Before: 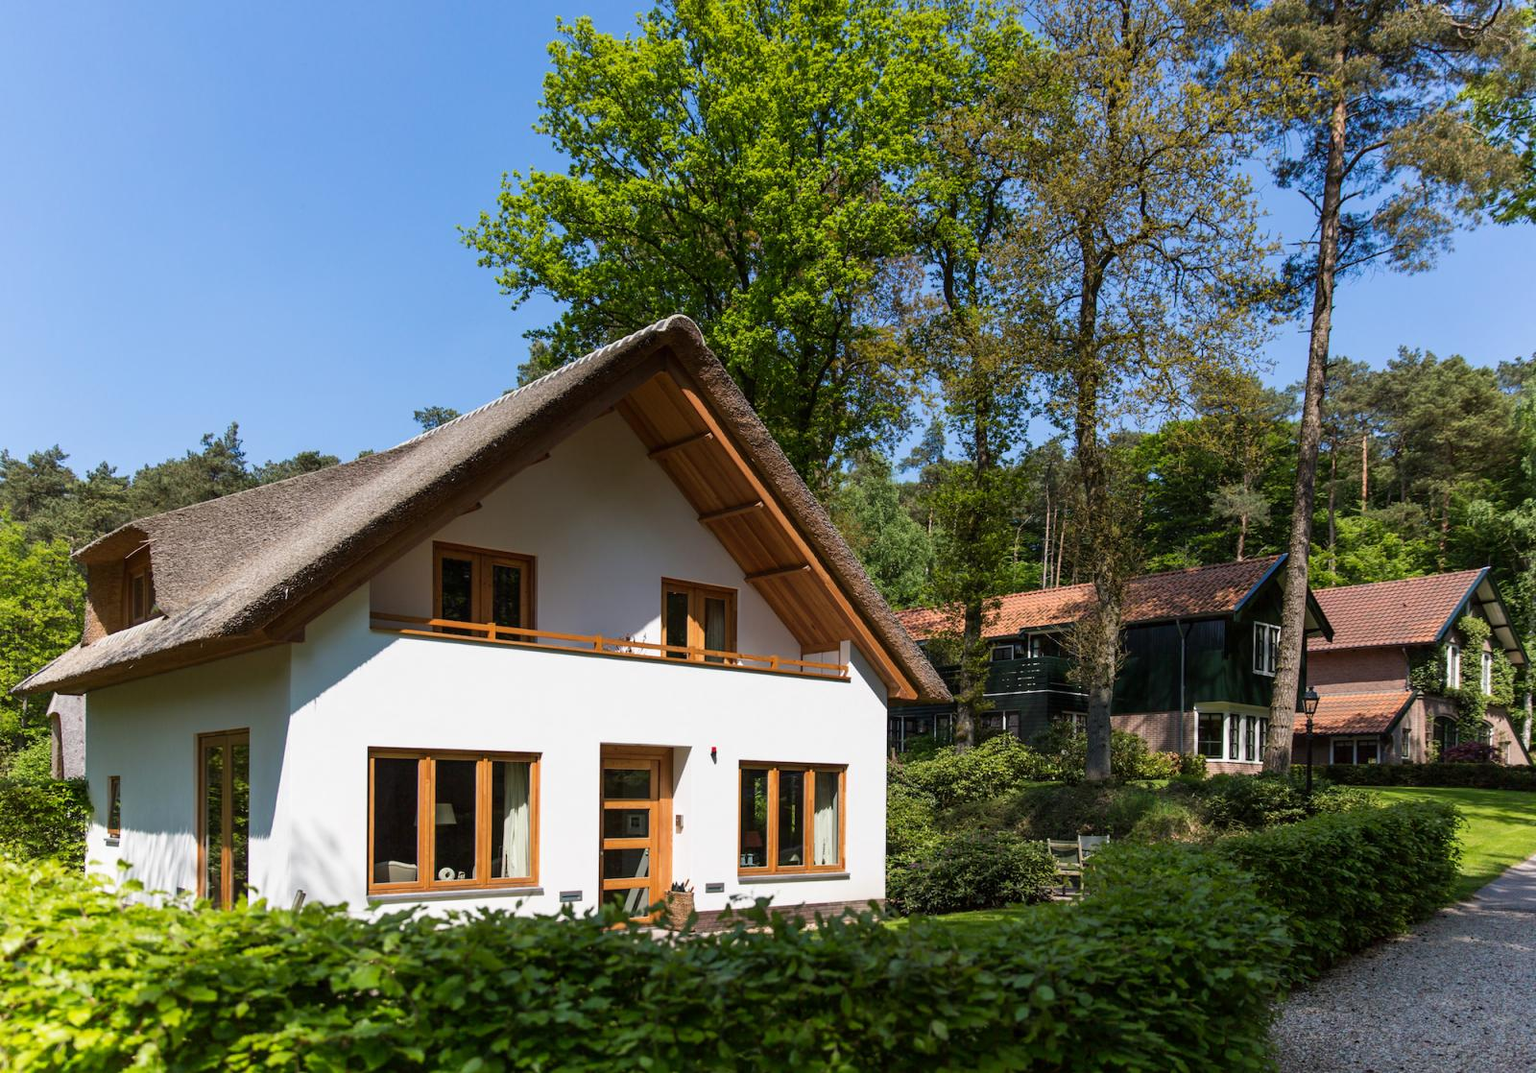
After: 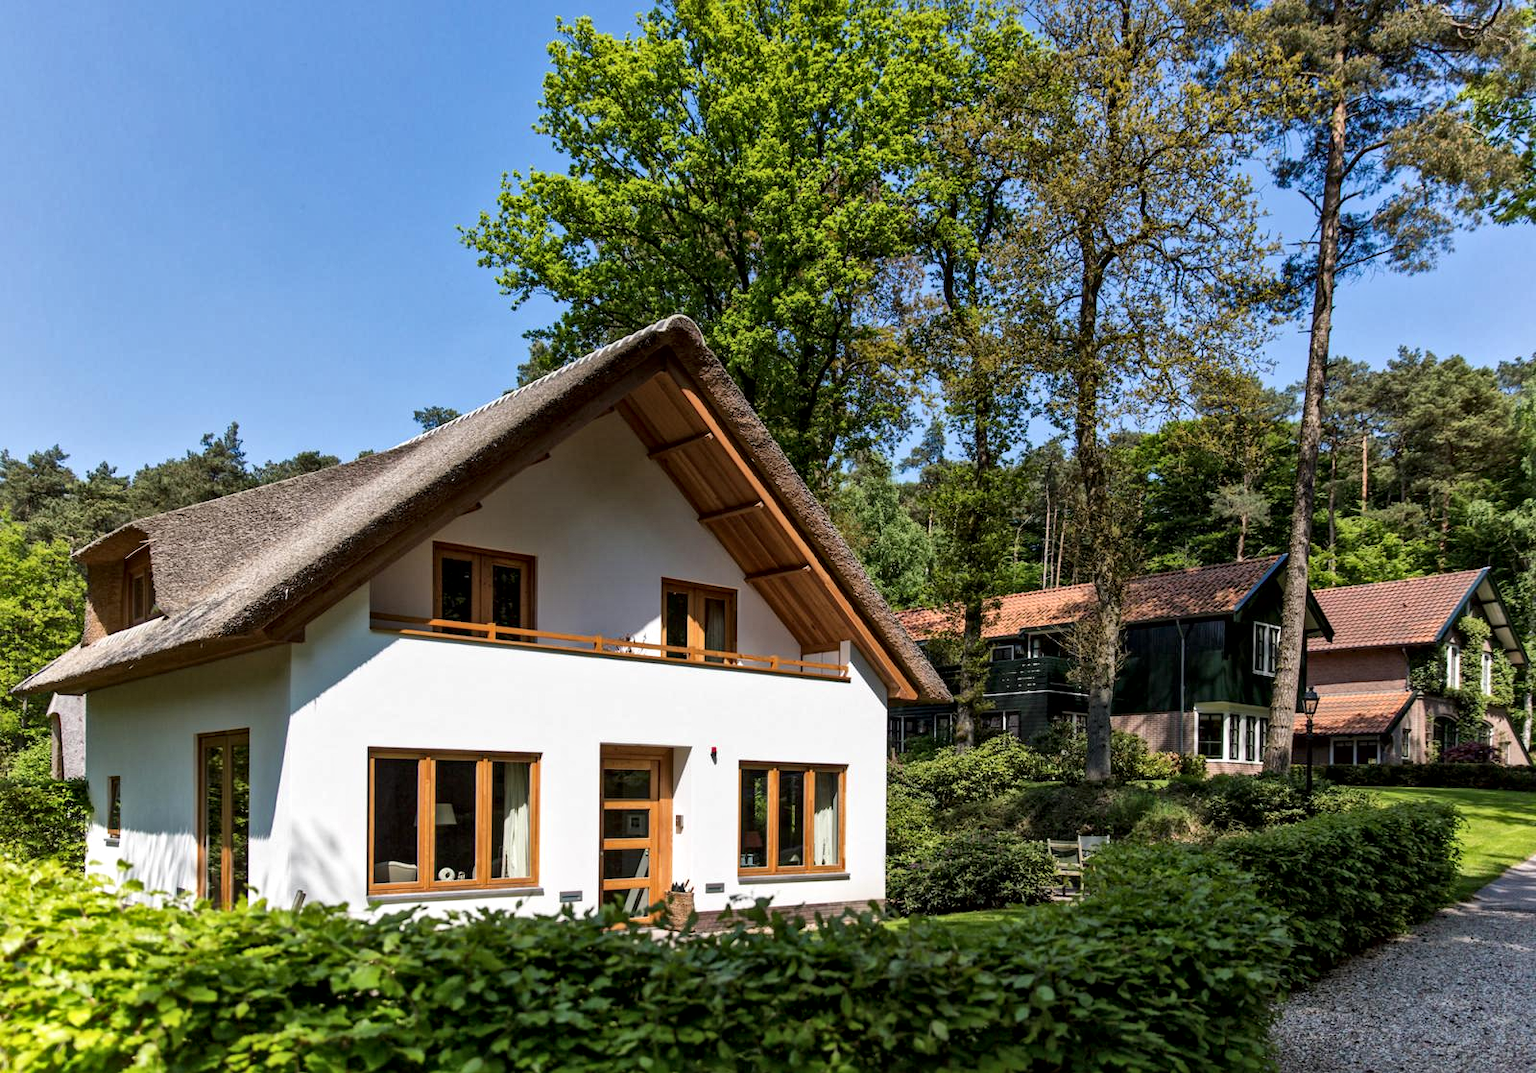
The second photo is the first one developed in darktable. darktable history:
shadows and highlights: shadows 12, white point adjustment 1.2, soften with gaussian
white balance: emerald 1
local contrast: mode bilateral grid, contrast 20, coarseness 19, detail 163%, midtone range 0.2
